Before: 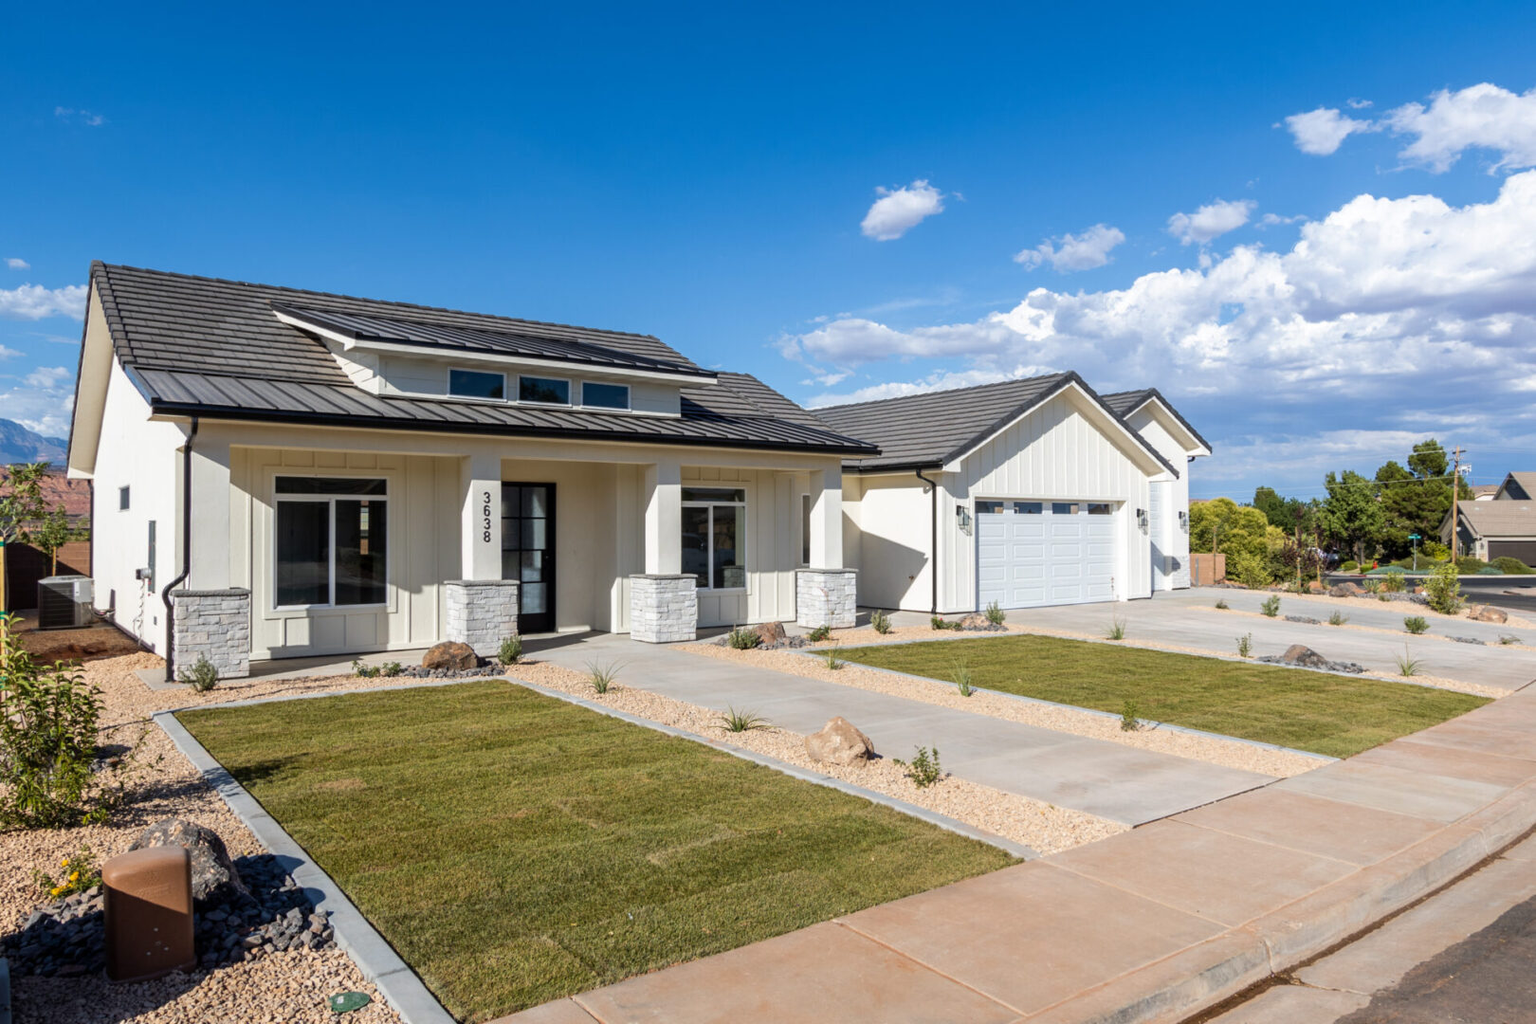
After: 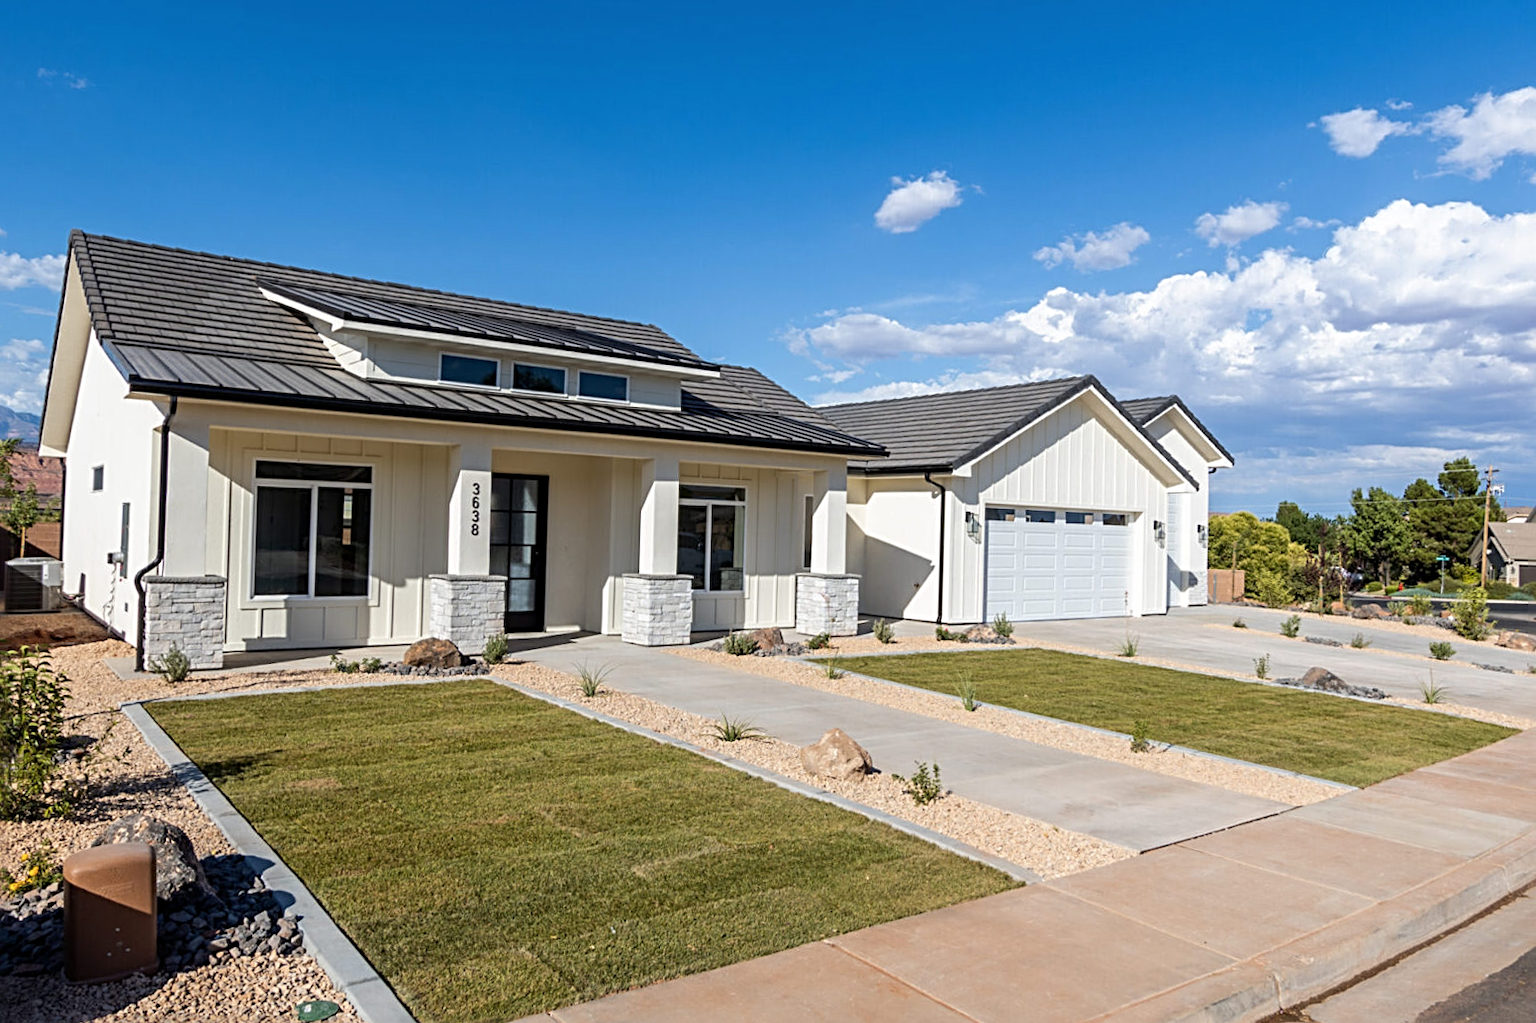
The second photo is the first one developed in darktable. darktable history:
color balance rgb: perceptual saturation grading › global saturation -1%
crop and rotate: angle -1.69°
sharpen: radius 3.119
